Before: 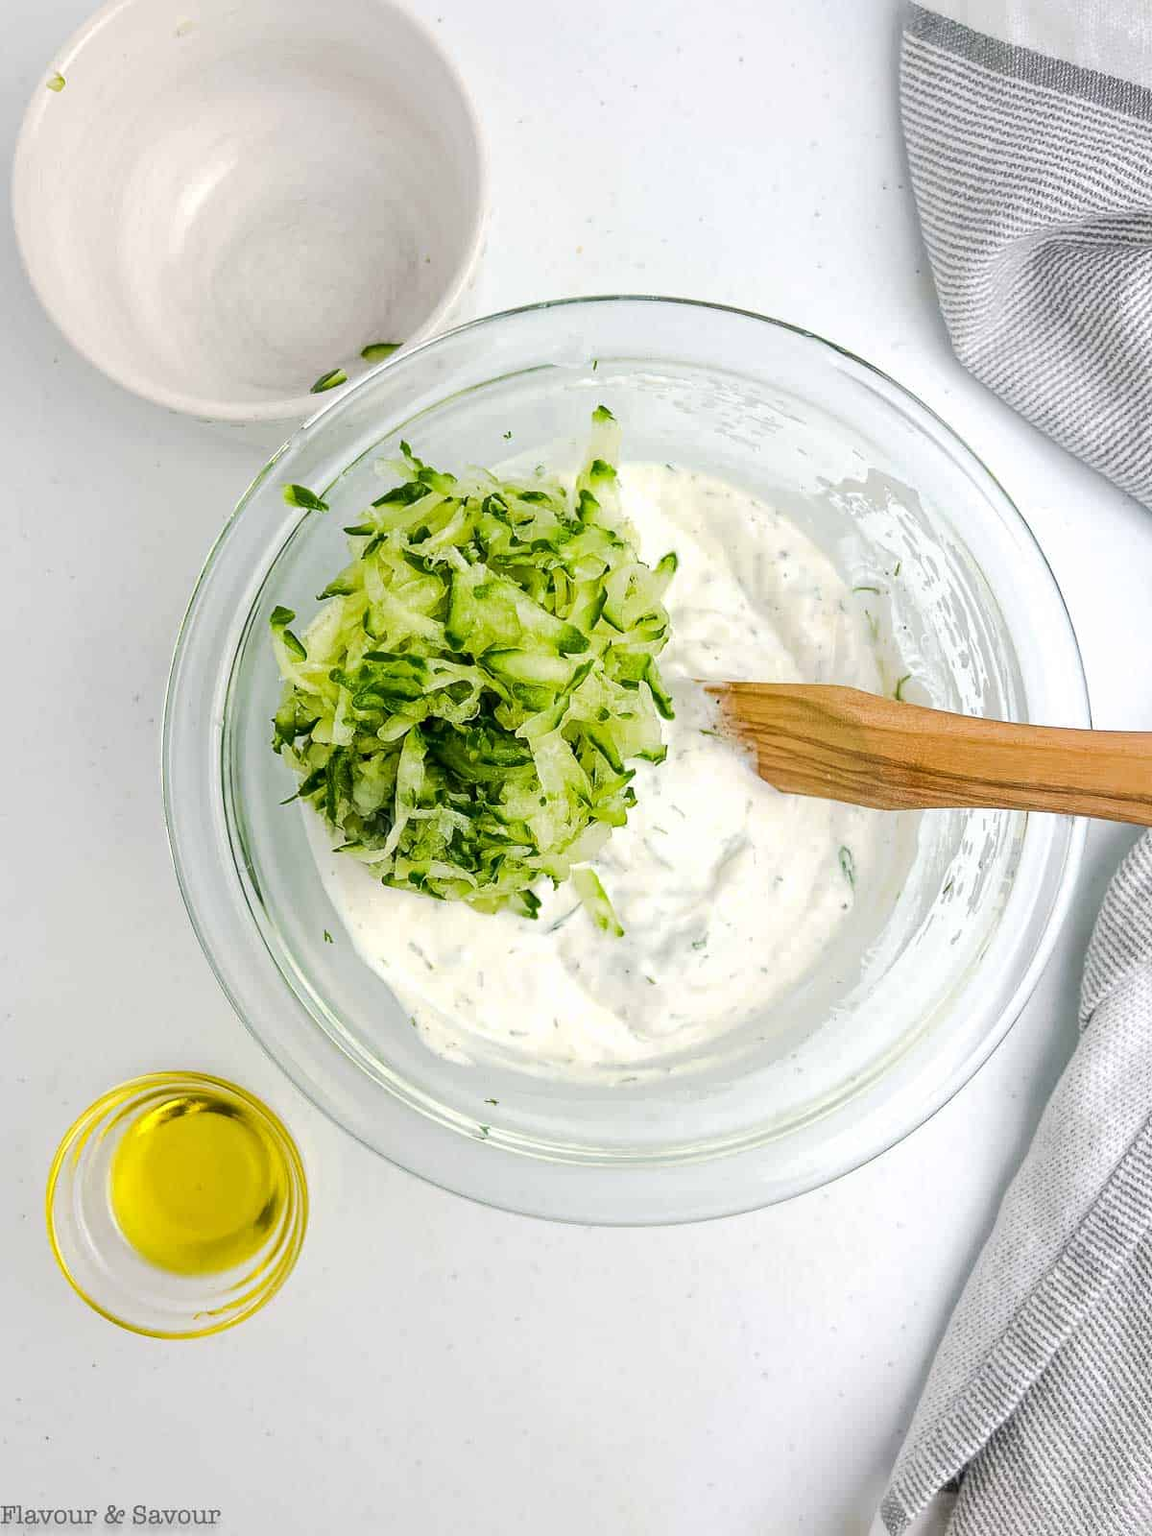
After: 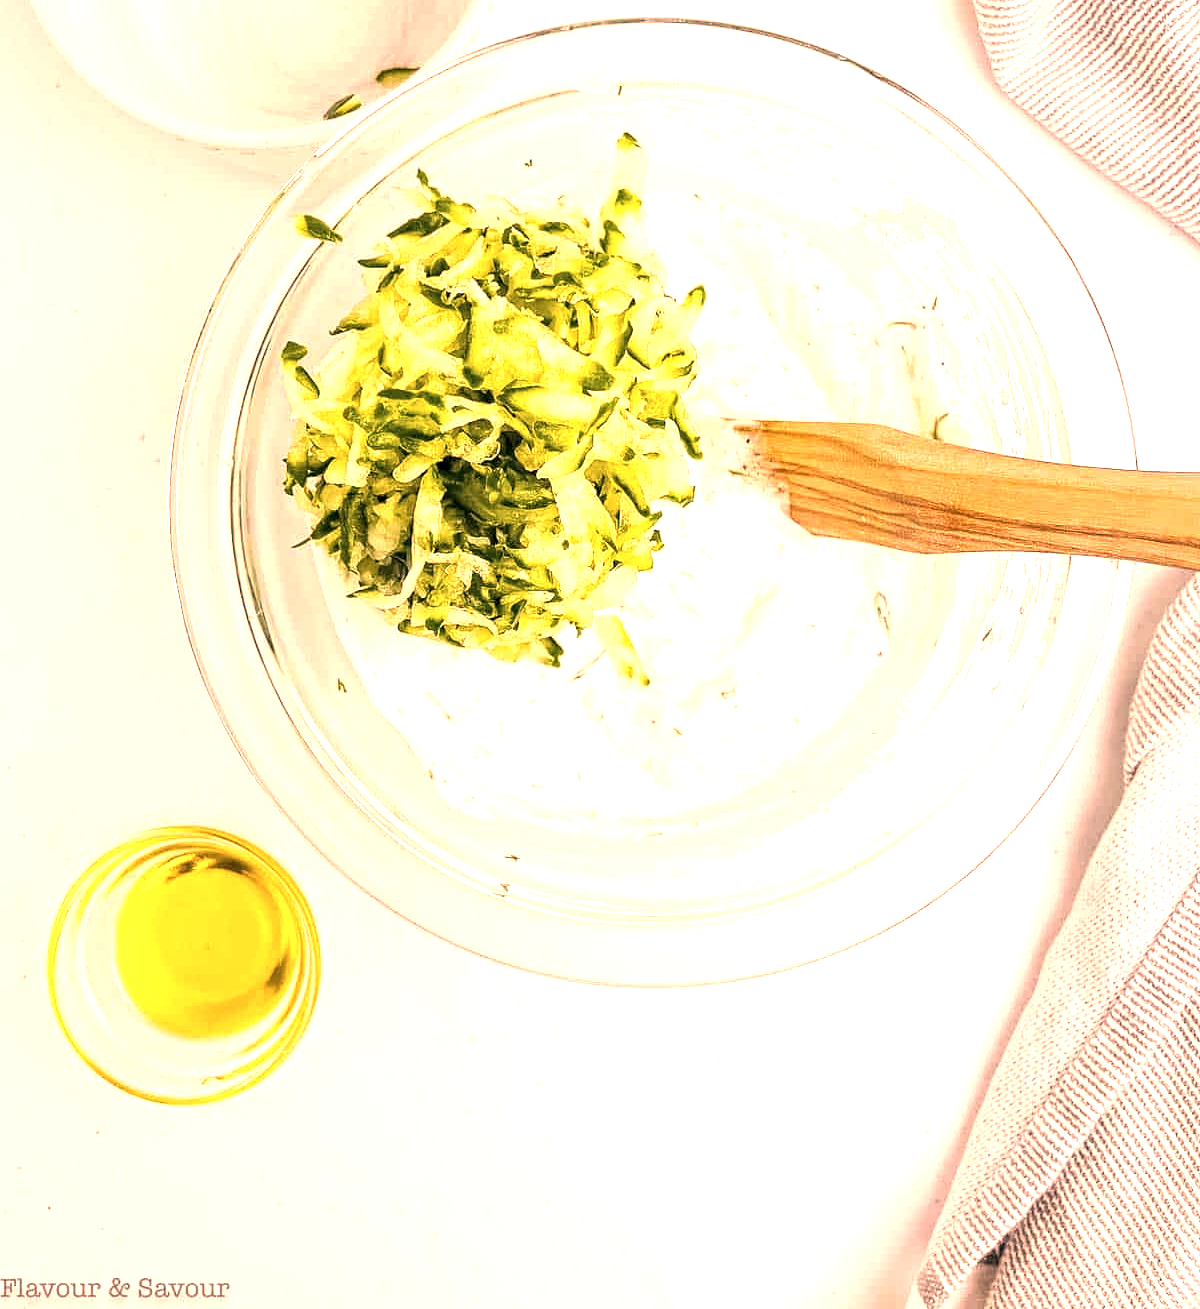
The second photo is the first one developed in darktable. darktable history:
color correction: highlights a* 39.68, highlights b* 39.61, saturation 0.689
exposure: exposure 1.145 EV, compensate exposure bias true, compensate highlight preservation false
crop and rotate: top 18.153%
contrast equalizer: octaves 7, y [[0.502, 0.505, 0.512, 0.529, 0.564, 0.588], [0.5 ×6], [0.502, 0.505, 0.512, 0.529, 0.564, 0.588], [0, 0.001, 0.001, 0.004, 0.008, 0.011], [0, 0.001, 0.001, 0.004, 0.008, 0.011]]
